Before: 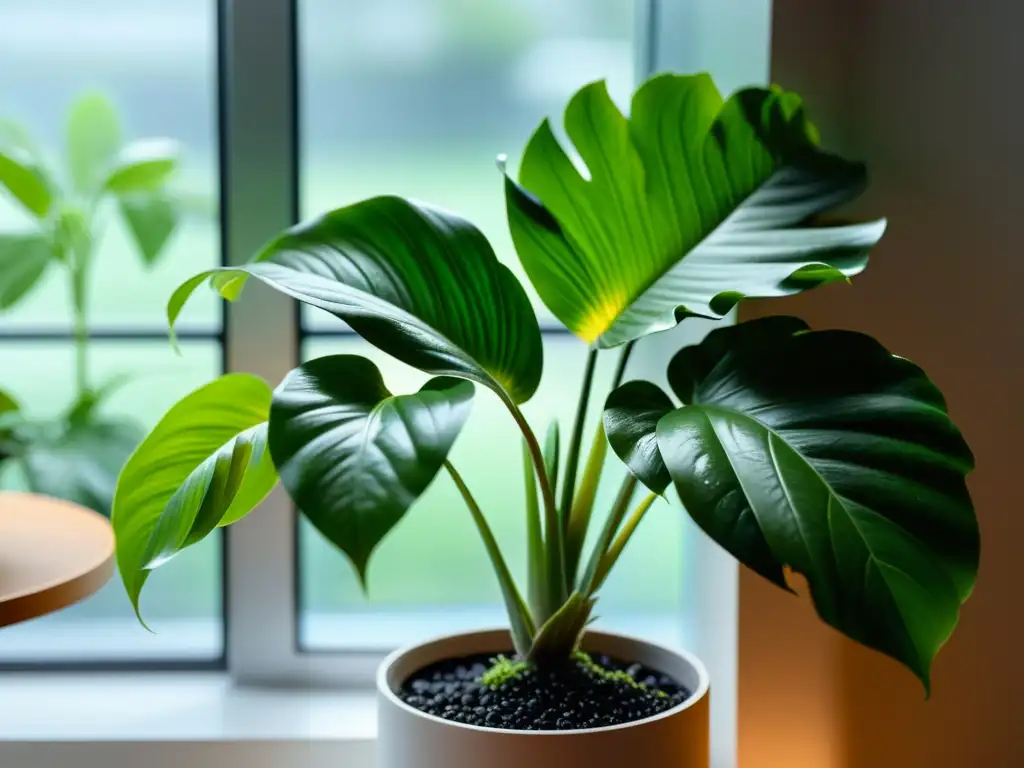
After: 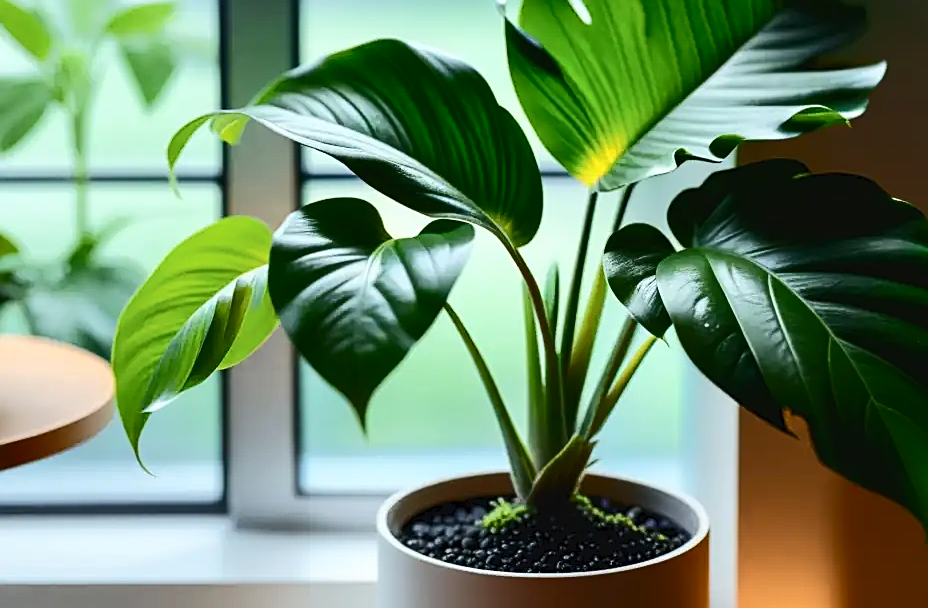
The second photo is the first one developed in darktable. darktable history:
contrast brightness saturation: contrast 0.271
sharpen: on, module defaults
crop: top 20.564%, right 9.36%, bottom 0.237%
tone curve: curves: ch0 [(0, 0) (0.003, 0.032) (0.011, 0.04) (0.025, 0.058) (0.044, 0.084) (0.069, 0.107) (0.1, 0.13) (0.136, 0.158) (0.177, 0.193) (0.224, 0.236) (0.277, 0.283) (0.335, 0.335) (0.399, 0.399) (0.468, 0.467) (0.543, 0.533) (0.623, 0.612) (0.709, 0.698) (0.801, 0.776) (0.898, 0.848) (1, 1)], color space Lab, independent channels, preserve colors none
